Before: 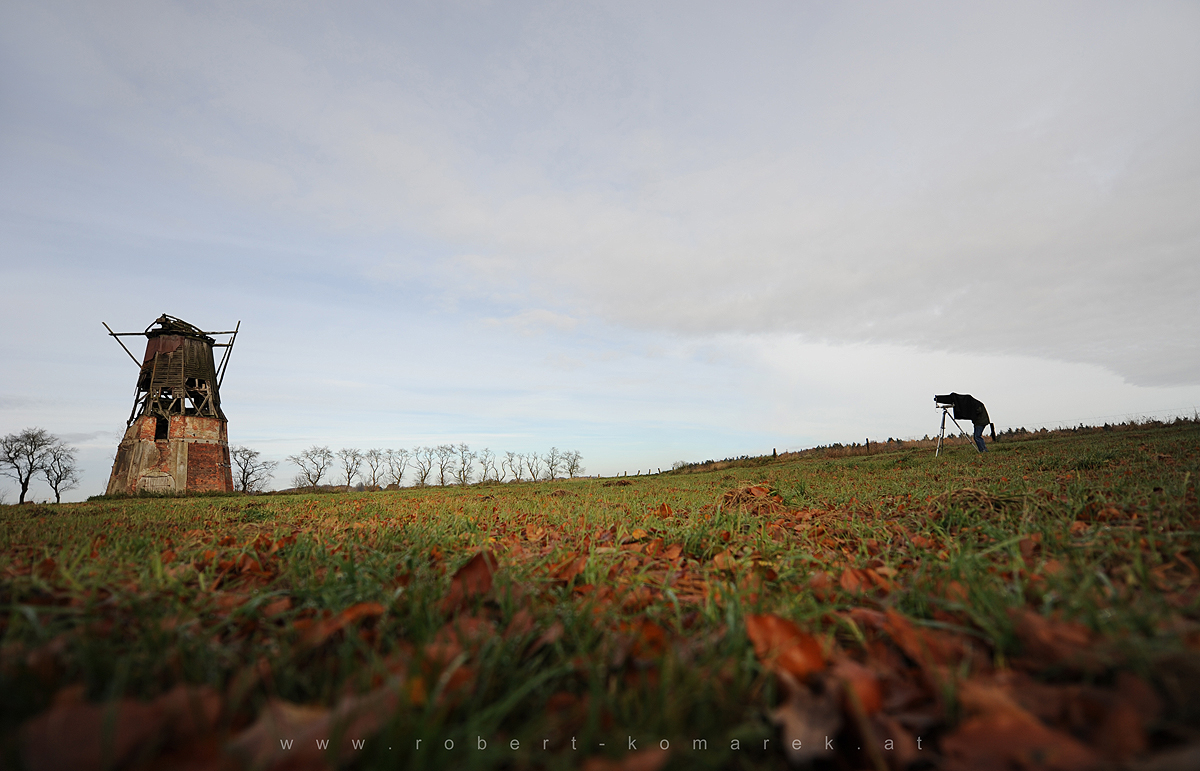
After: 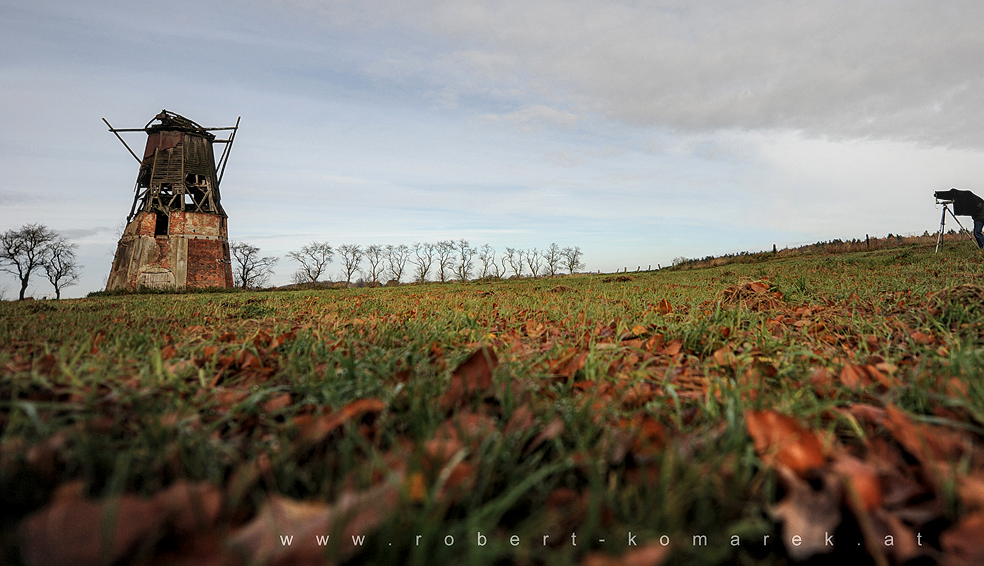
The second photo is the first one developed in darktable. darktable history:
levels: levels [0.026, 0.507, 0.987]
local contrast: on, module defaults
crop: top 26.531%, right 17.959%
shadows and highlights: soften with gaussian
